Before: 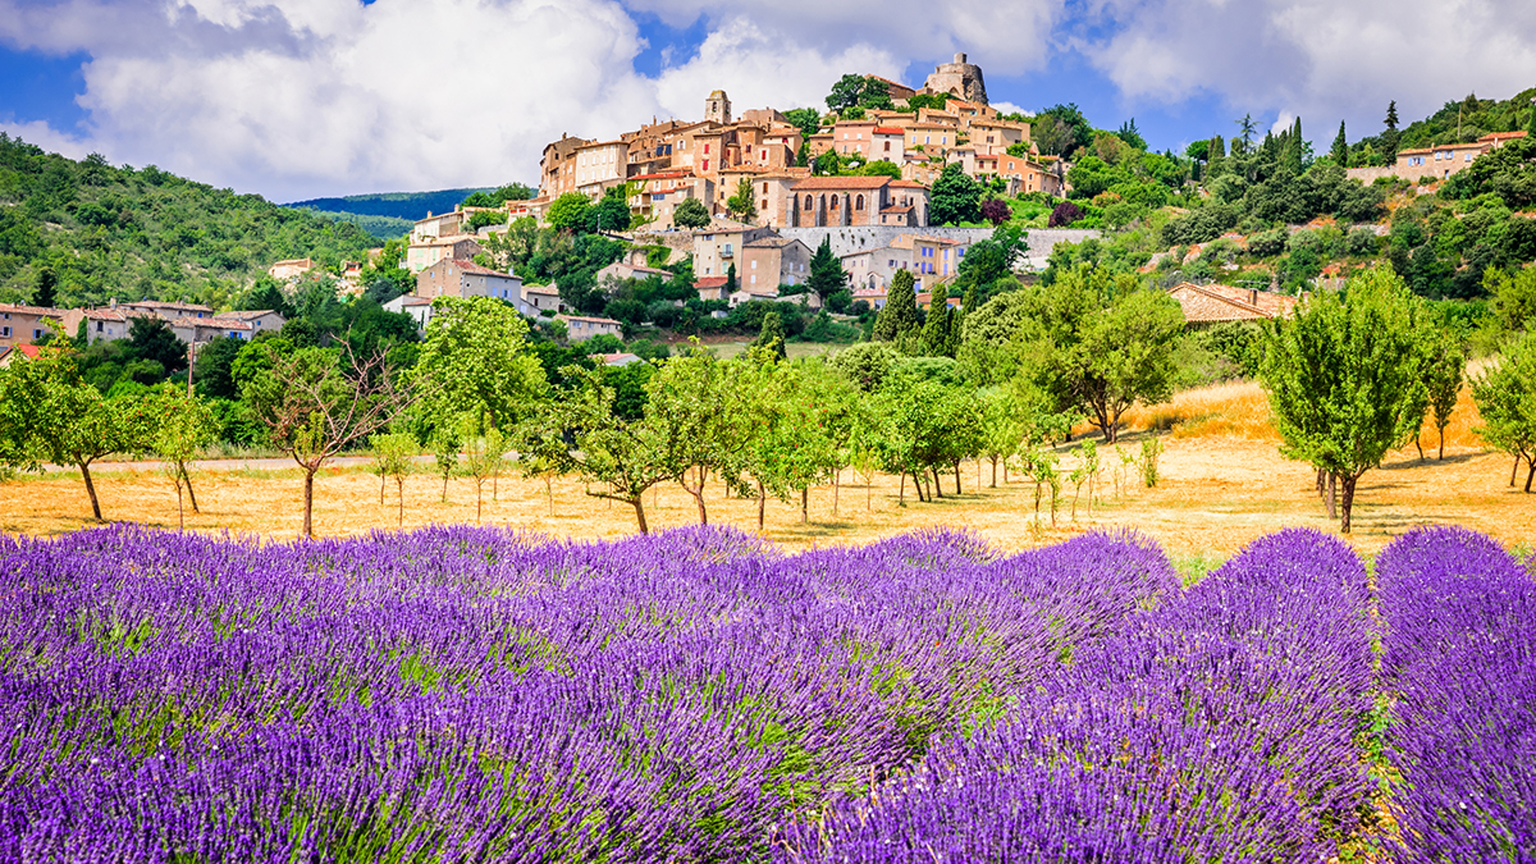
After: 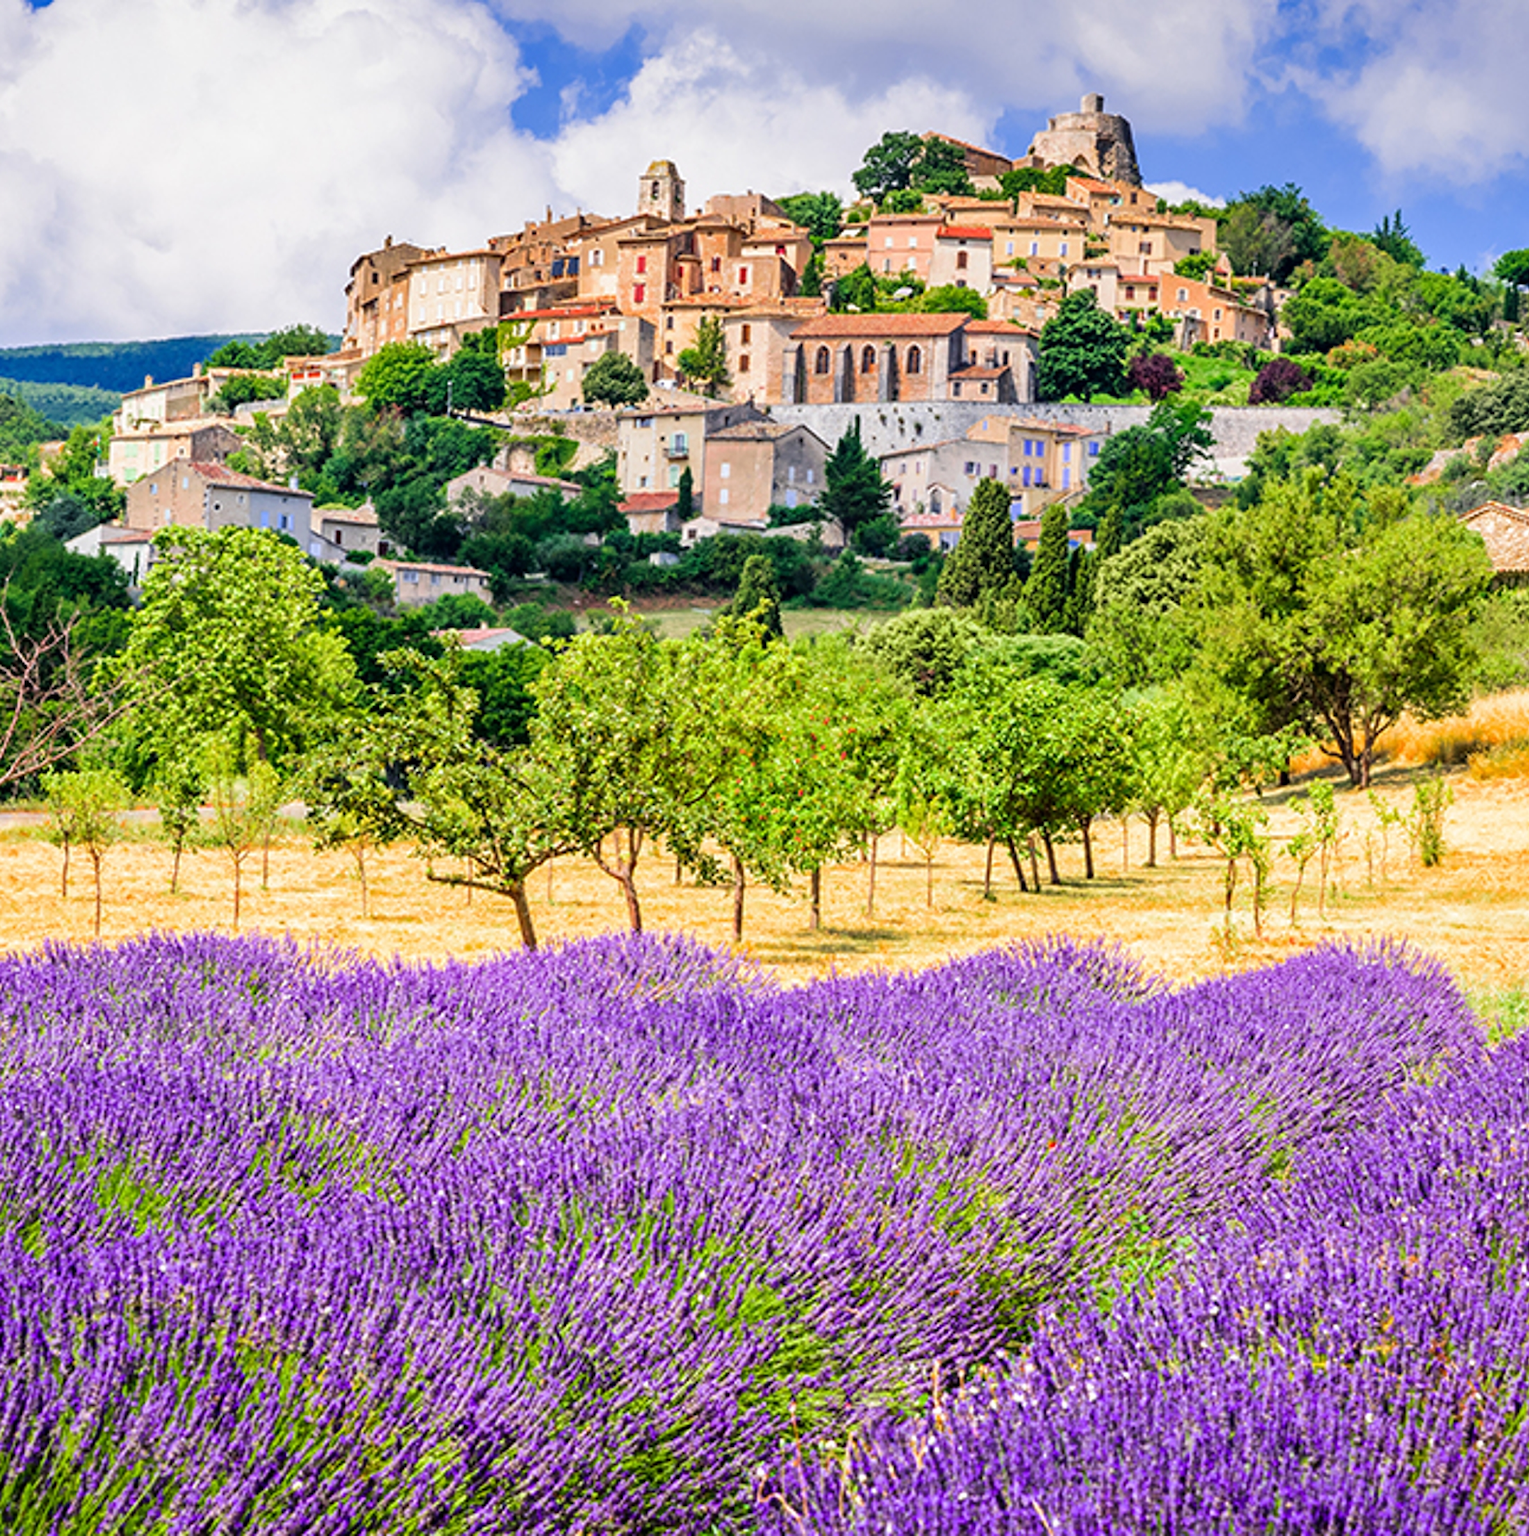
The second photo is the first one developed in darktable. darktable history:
crop and rotate: left 22.543%, right 21.434%
